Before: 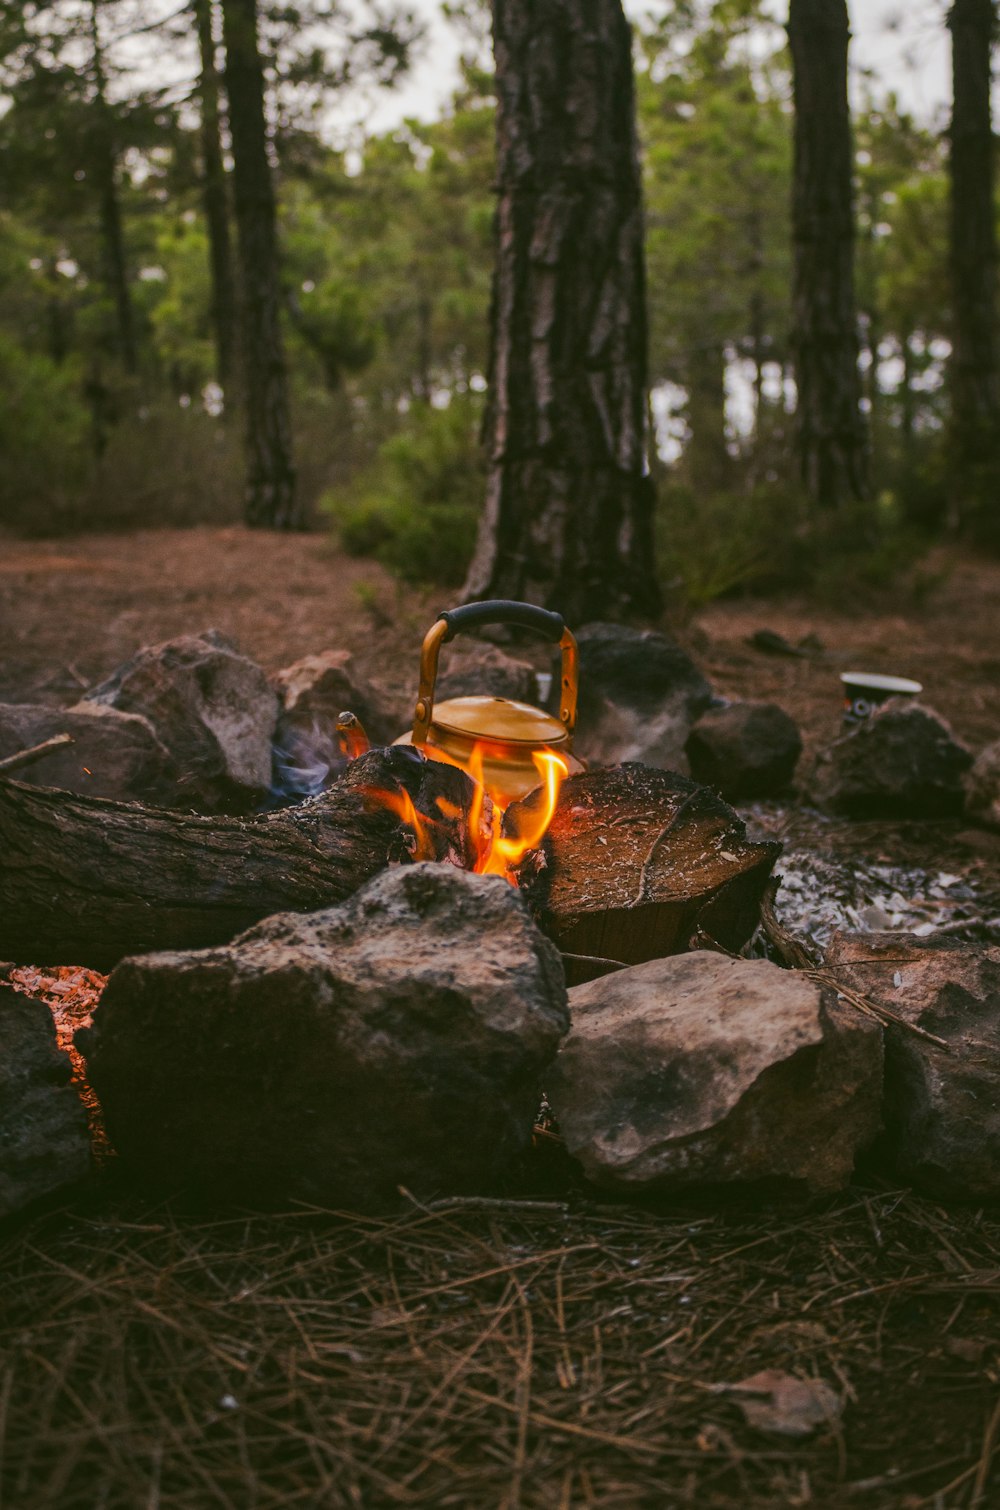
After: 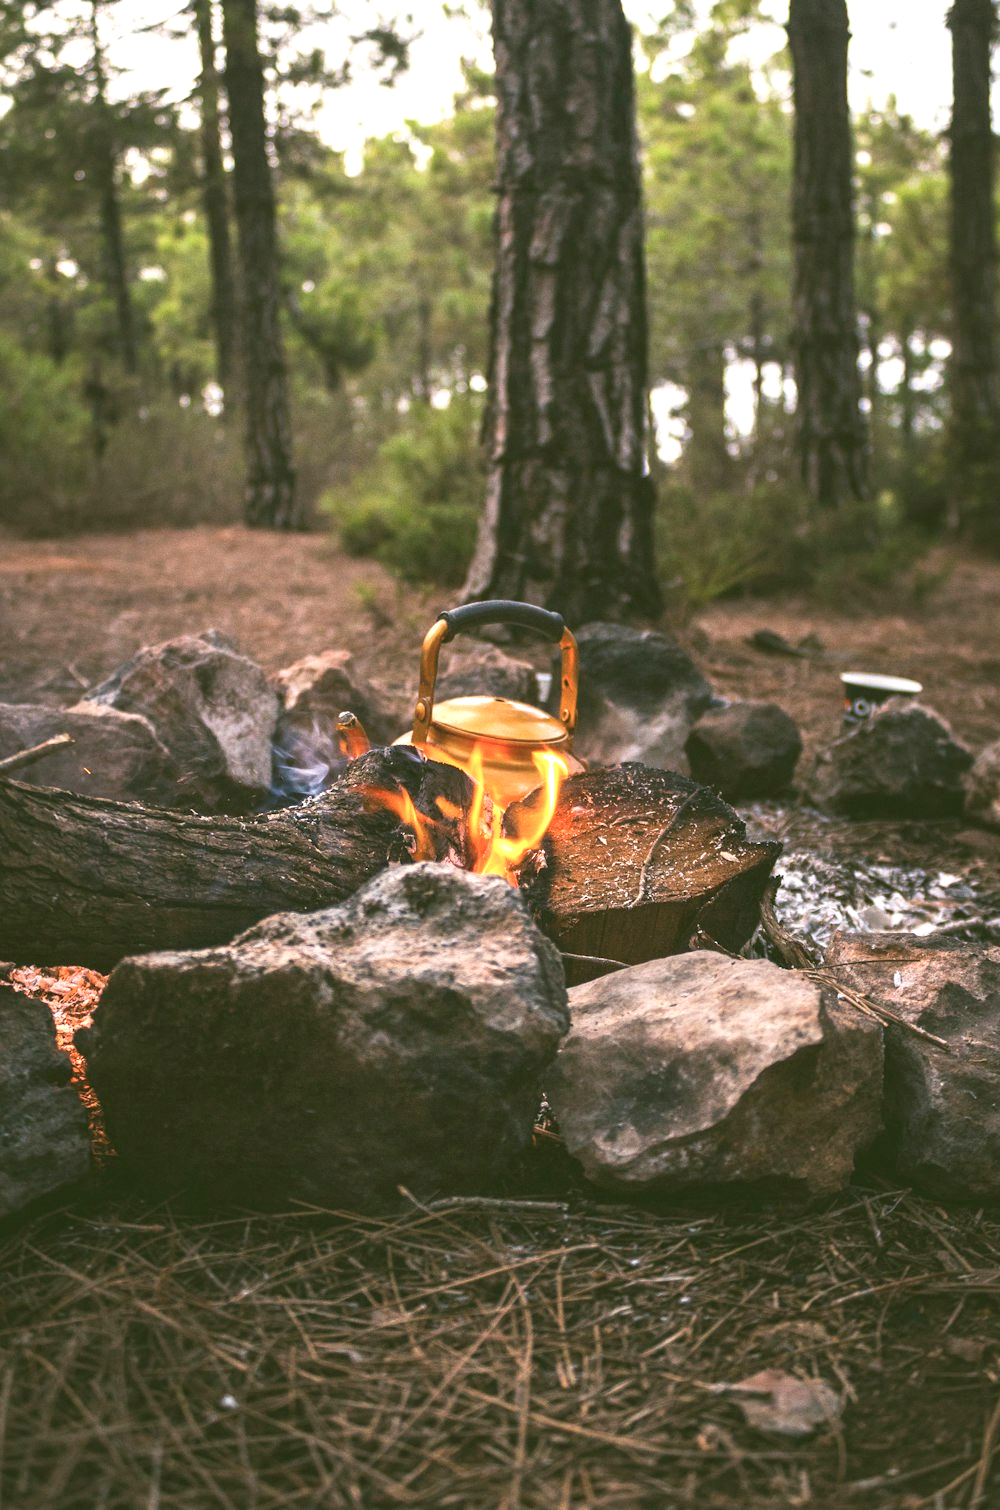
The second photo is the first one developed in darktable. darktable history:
exposure: black level correction 0, exposure 1.45 EV, compensate exposure bias true, compensate highlight preservation false
color correction: saturation 0.8
